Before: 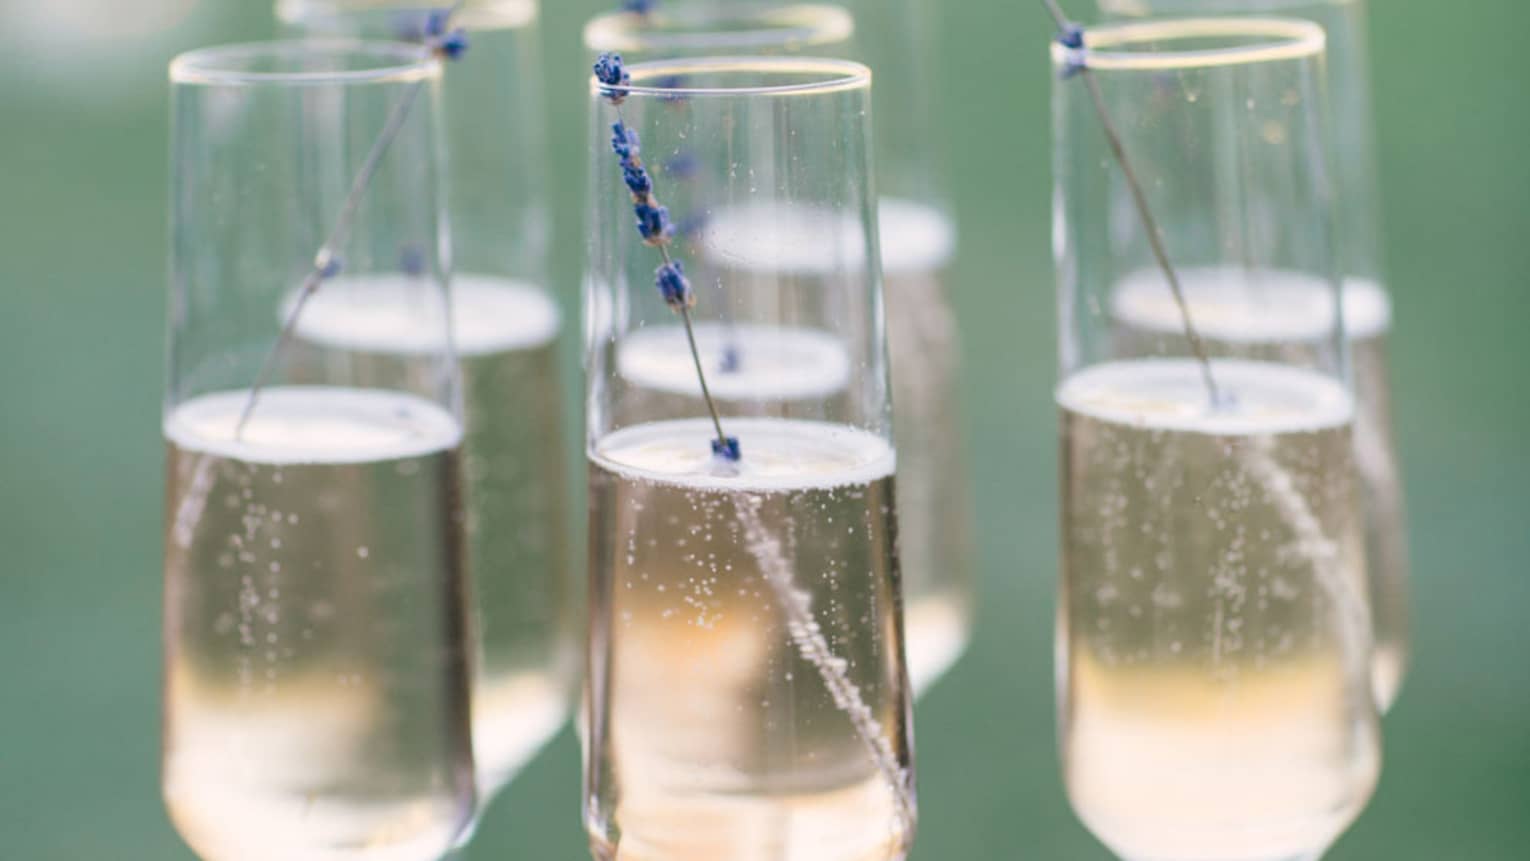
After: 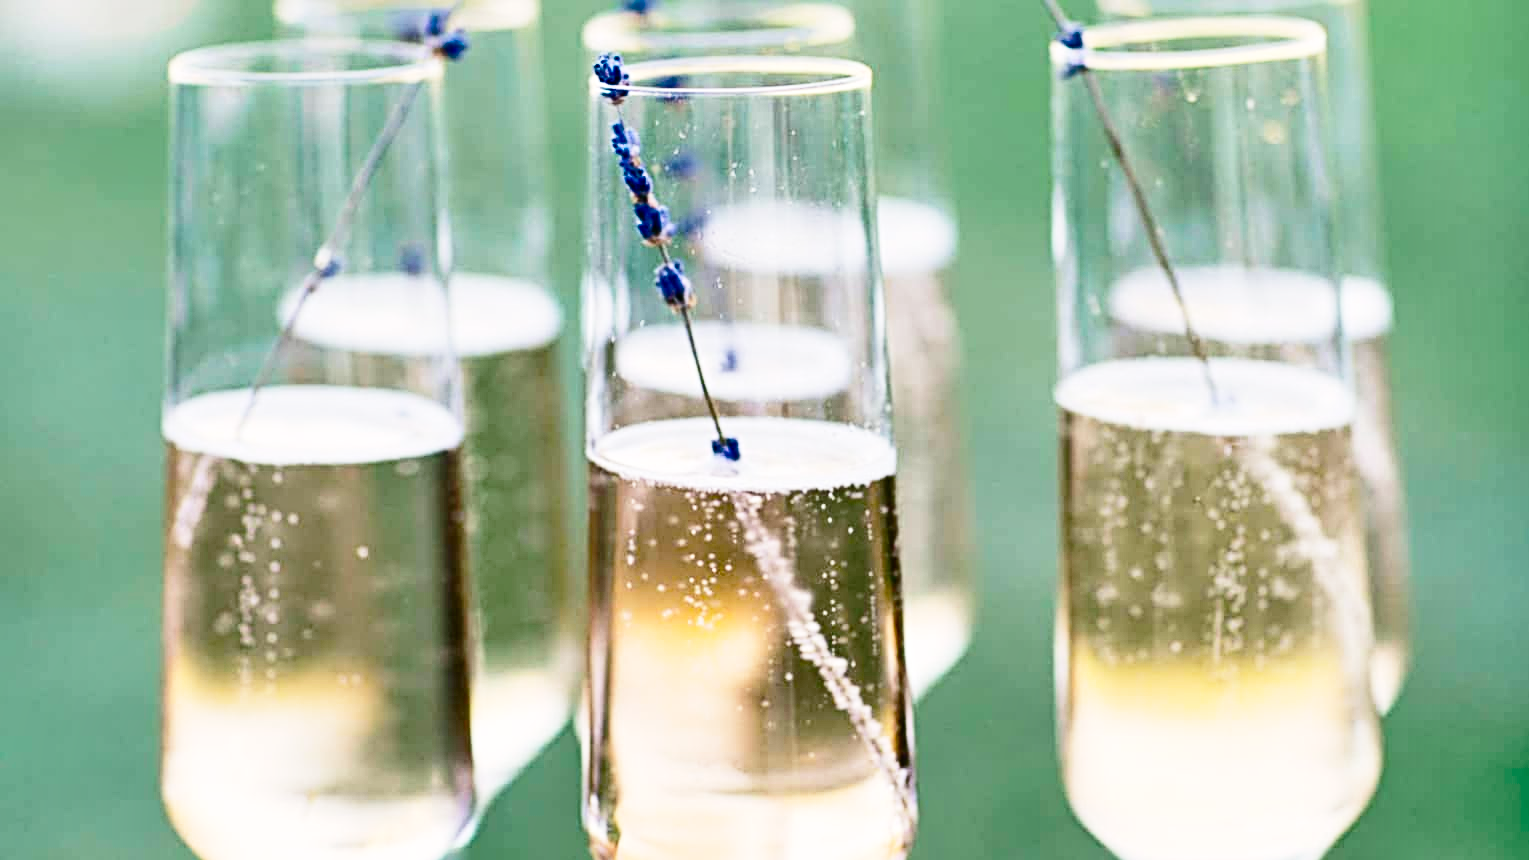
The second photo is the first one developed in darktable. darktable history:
crop and rotate: left 0.065%, bottom 0.009%
sharpen: radius 4.881
shadows and highlights: shadows 22.78, highlights -48.63, soften with gaussian
color balance rgb: perceptual saturation grading › global saturation 15.099%
base curve: curves: ch0 [(0, 0) (0.04, 0.03) (0.133, 0.232) (0.448, 0.748) (0.843, 0.968) (1, 1)], preserve colors none
contrast brightness saturation: contrast 0.186, brightness -0.1, saturation 0.208
